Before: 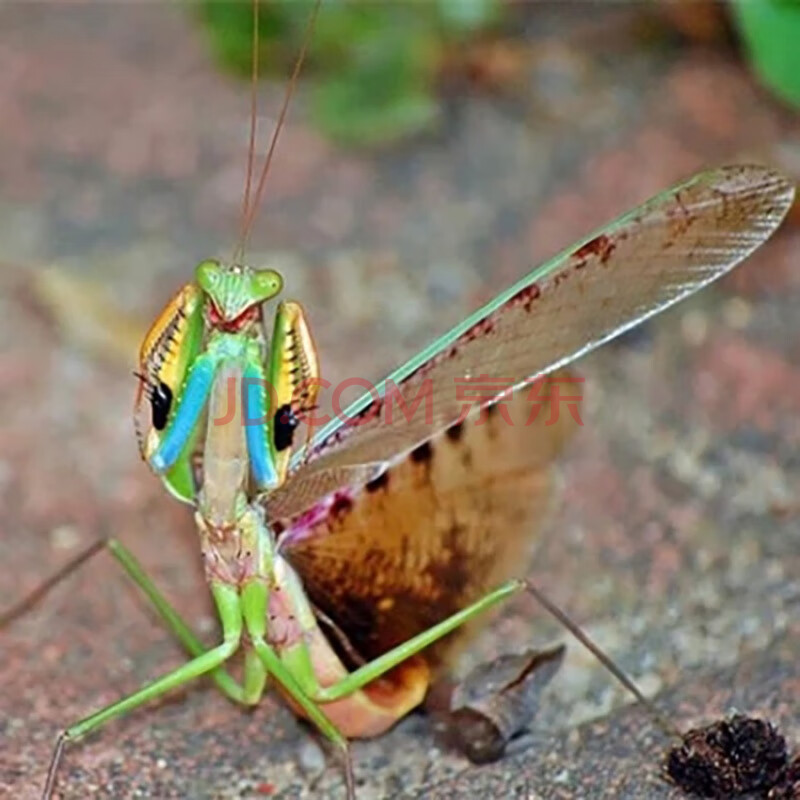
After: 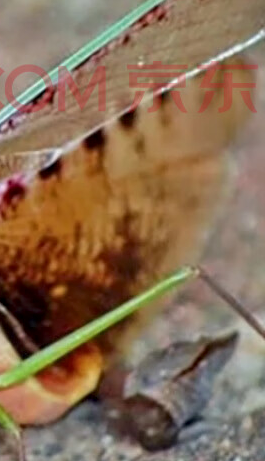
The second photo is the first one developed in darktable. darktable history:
crop: left 40.878%, top 39.176%, right 25.993%, bottom 3.081%
color balance rgb: contrast -10%
local contrast: on, module defaults
